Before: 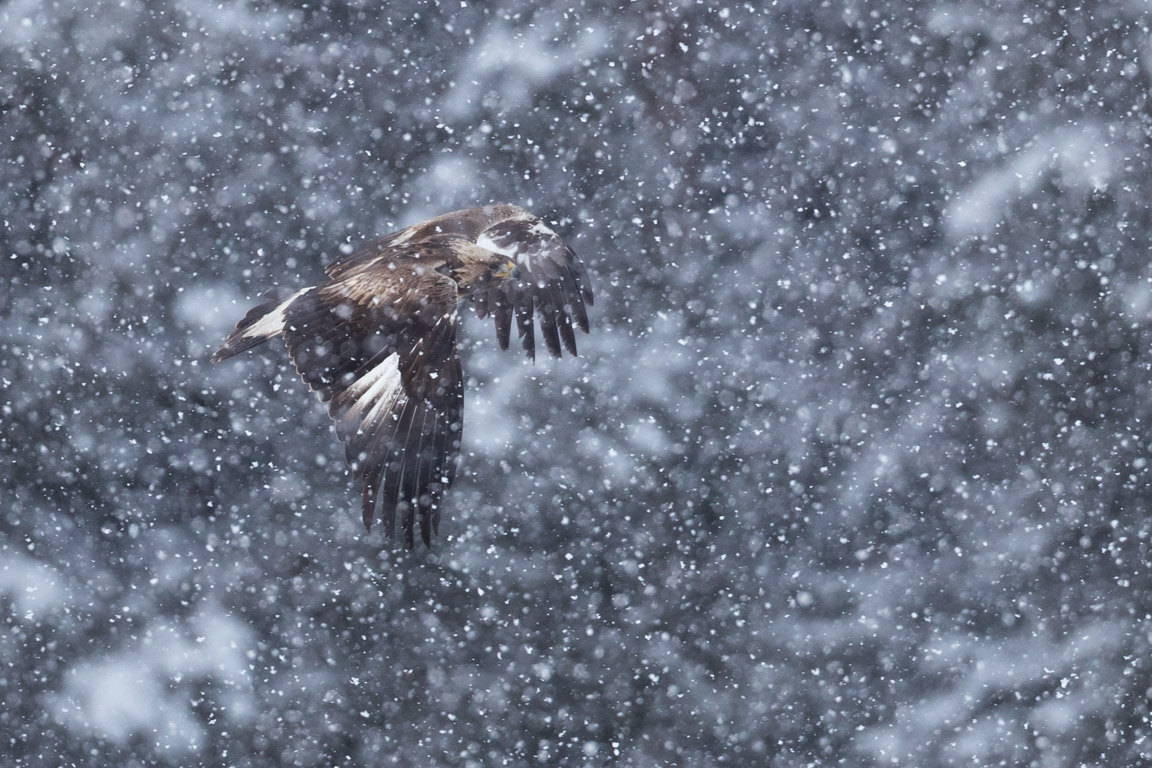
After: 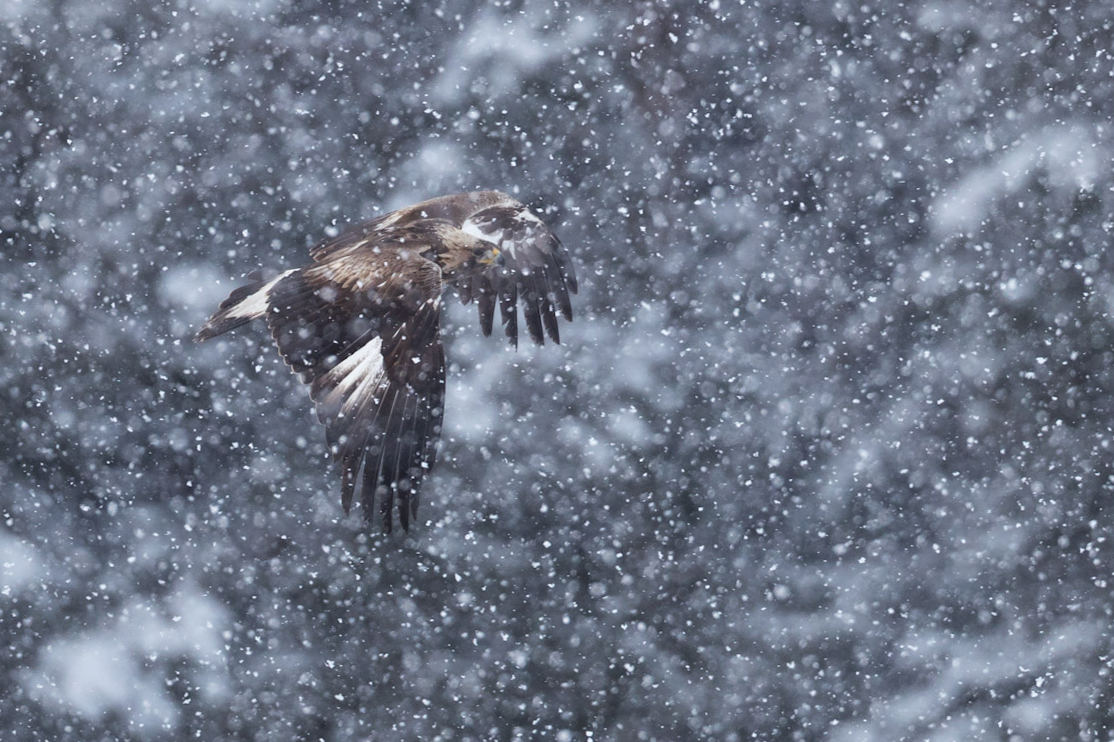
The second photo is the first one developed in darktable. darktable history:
crop and rotate: angle -1.31°
